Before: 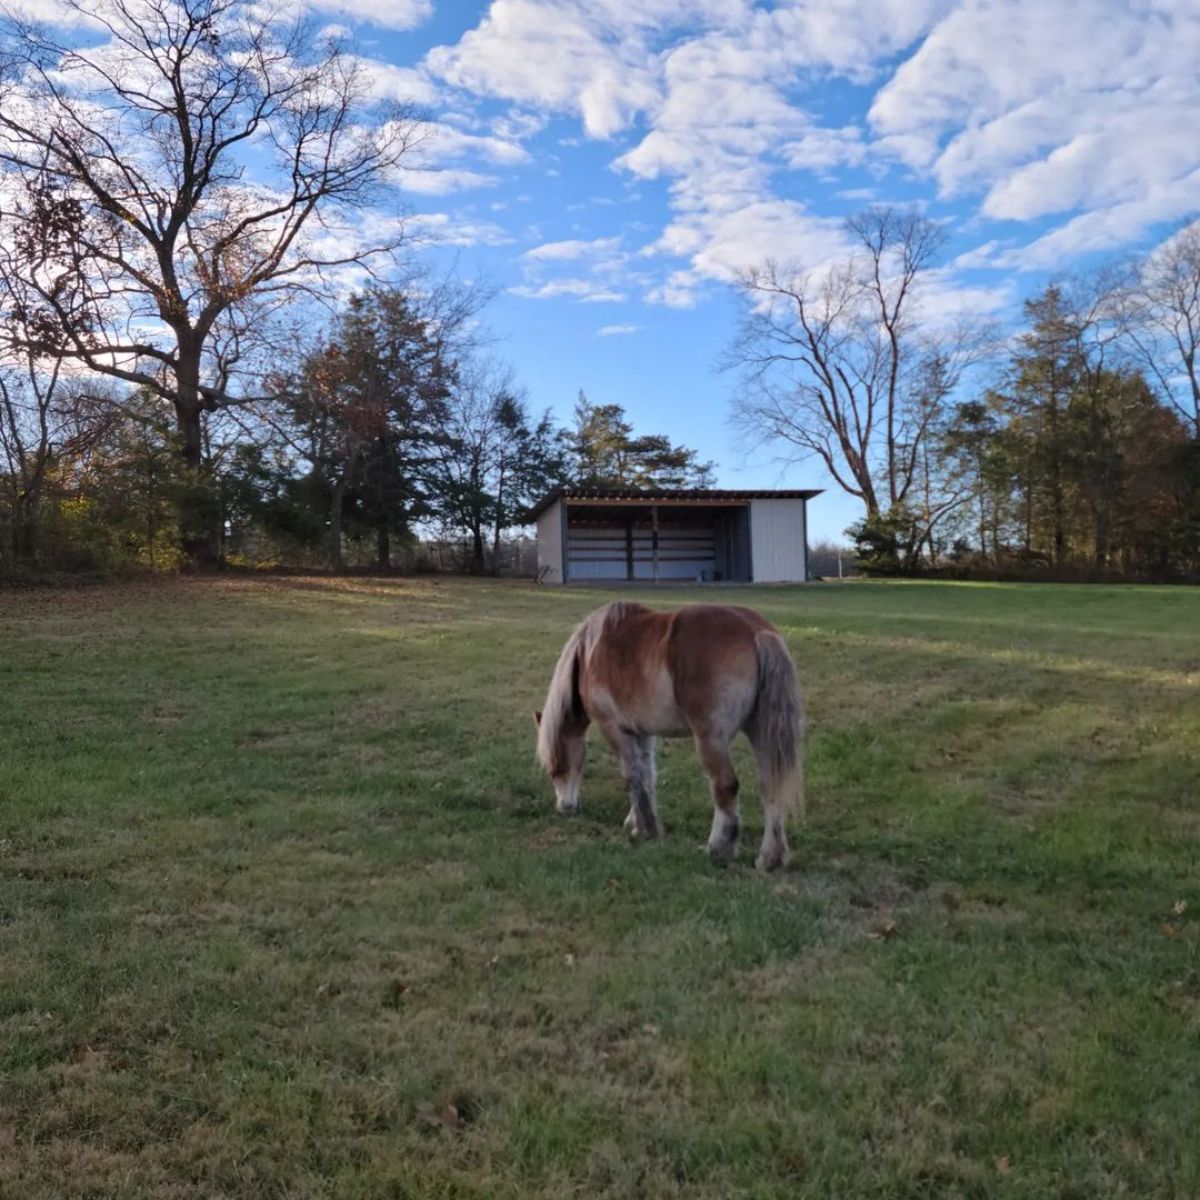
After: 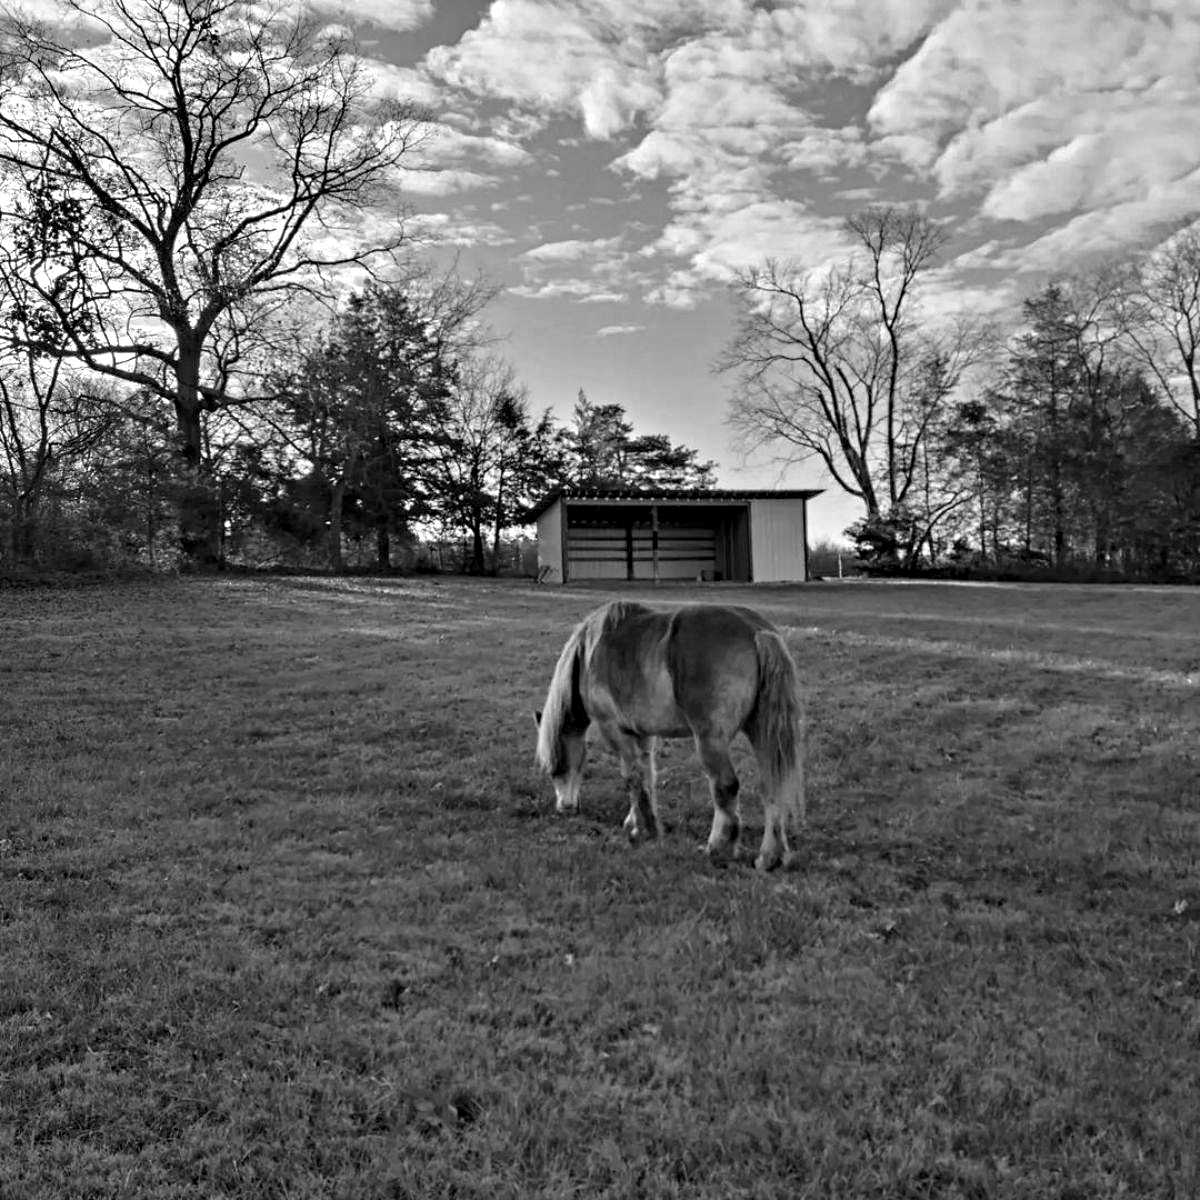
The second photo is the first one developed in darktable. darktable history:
contrast equalizer: octaves 7, y [[0.5, 0.542, 0.583, 0.625, 0.667, 0.708], [0.5 ×6], [0.5 ×6], [0 ×6], [0 ×6]]
monochrome: a 0, b 0, size 0.5, highlights 0.57
